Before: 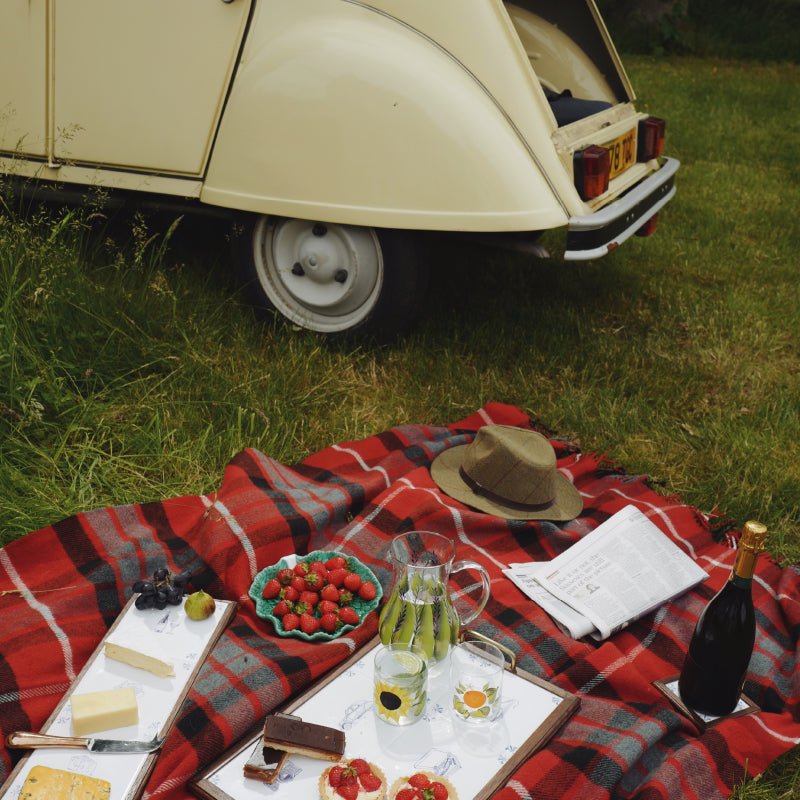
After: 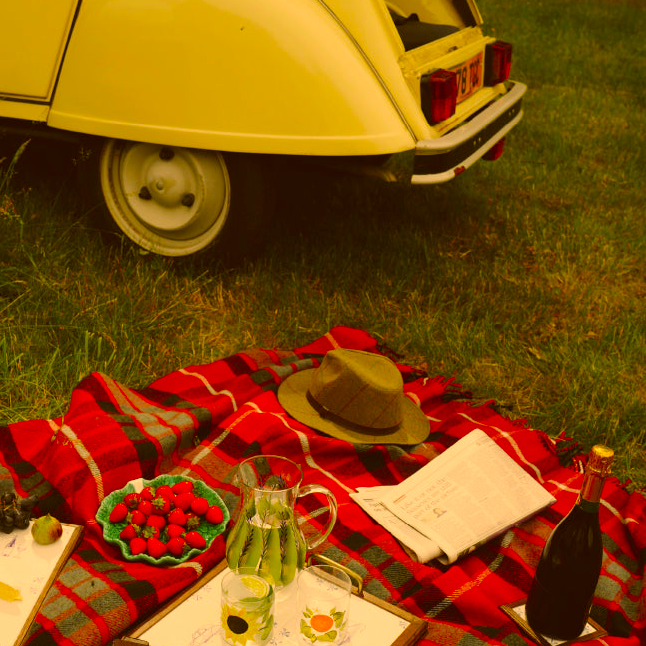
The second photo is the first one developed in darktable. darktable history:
crop: left 19.159%, top 9.58%, bottom 9.58%
color correction: highlights a* 10.44, highlights b* 30.04, shadows a* 2.73, shadows b* 17.51, saturation 1.72
